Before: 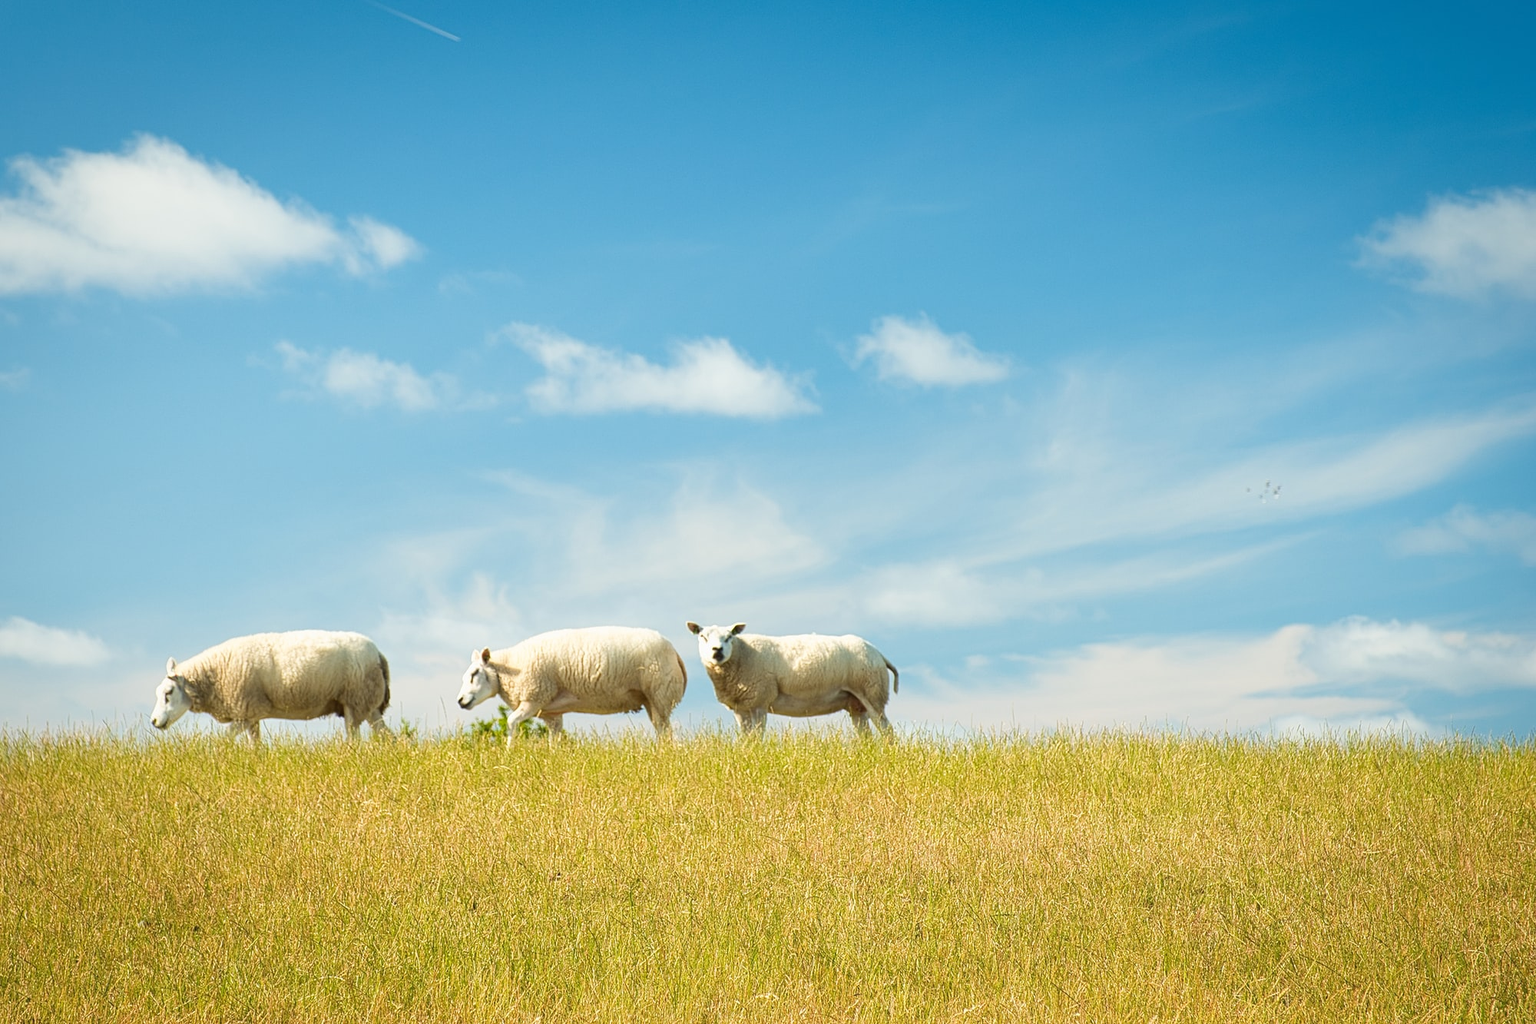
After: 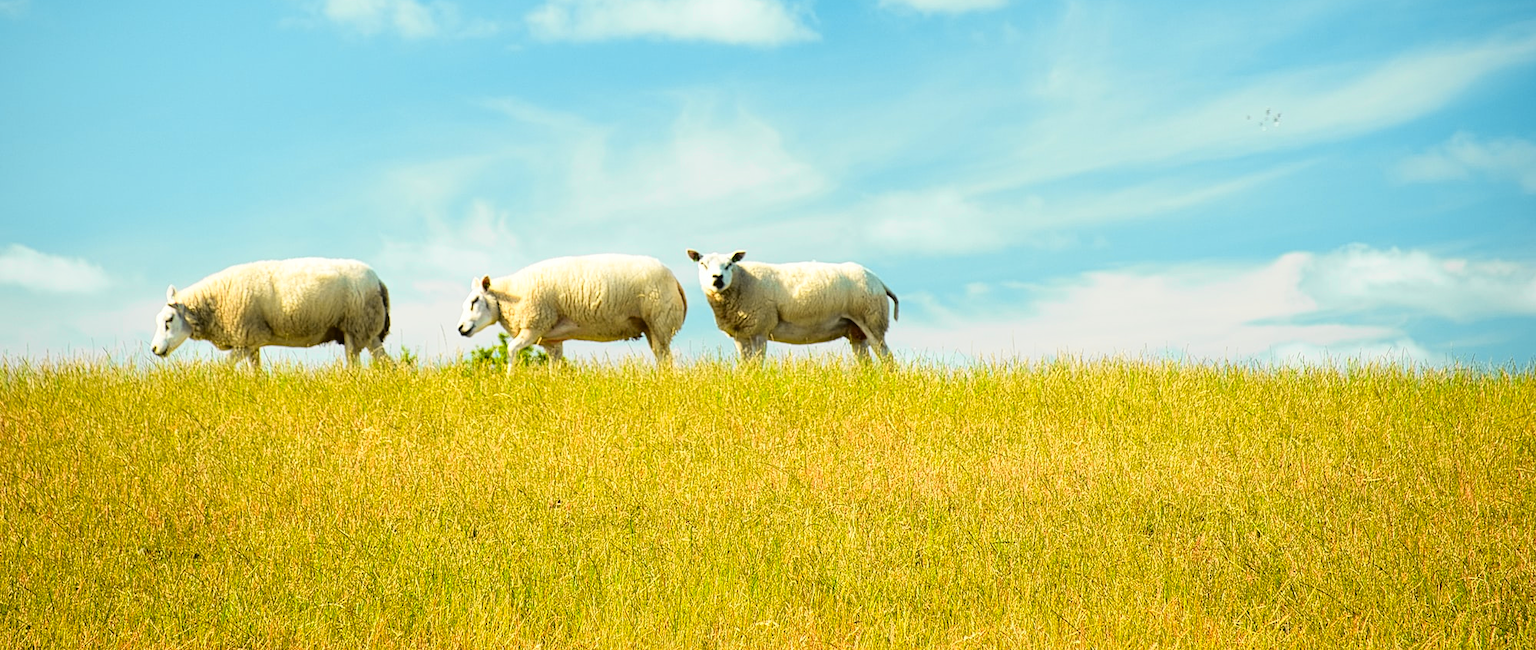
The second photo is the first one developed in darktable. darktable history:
crop and rotate: top 36.435%
color balance rgb: shadows lift › luminance -10%, power › luminance -9%, linear chroma grading › global chroma 10%, global vibrance 10%, contrast 15%, saturation formula JzAzBz (2021)
contrast brightness saturation: contrast -0.08, brightness -0.04, saturation -0.11
tone curve: curves: ch0 [(0, 0) (0.135, 0.09) (0.326, 0.386) (0.489, 0.573) (0.663, 0.749) (0.854, 0.897) (1, 0.974)]; ch1 [(0, 0) (0.366, 0.367) (0.475, 0.453) (0.494, 0.493) (0.504, 0.497) (0.544, 0.569) (0.562, 0.605) (0.622, 0.694) (1, 1)]; ch2 [(0, 0) (0.333, 0.346) (0.375, 0.375) (0.424, 0.43) (0.476, 0.492) (0.502, 0.503) (0.533, 0.534) (0.572, 0.603) (0.605, 0.656) (0.641, 0.709) (1, 1)], color space Lab, independent channels, preserve colors none
